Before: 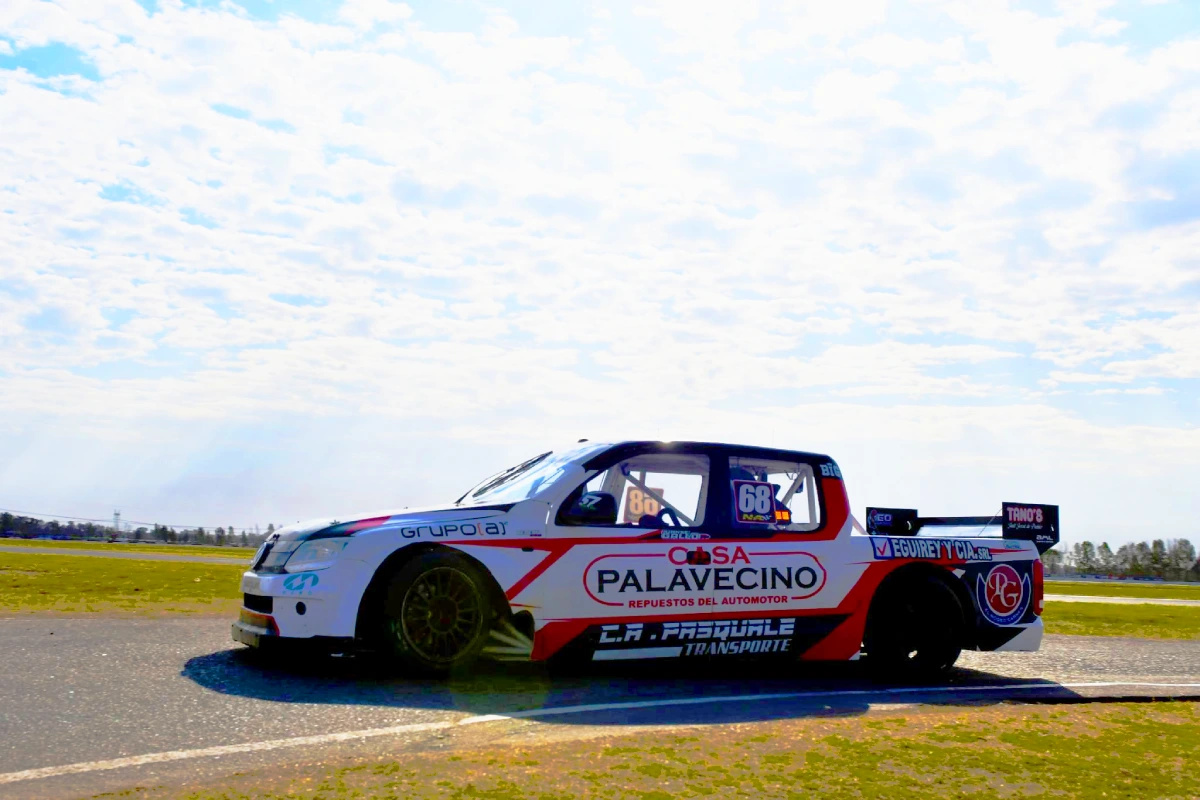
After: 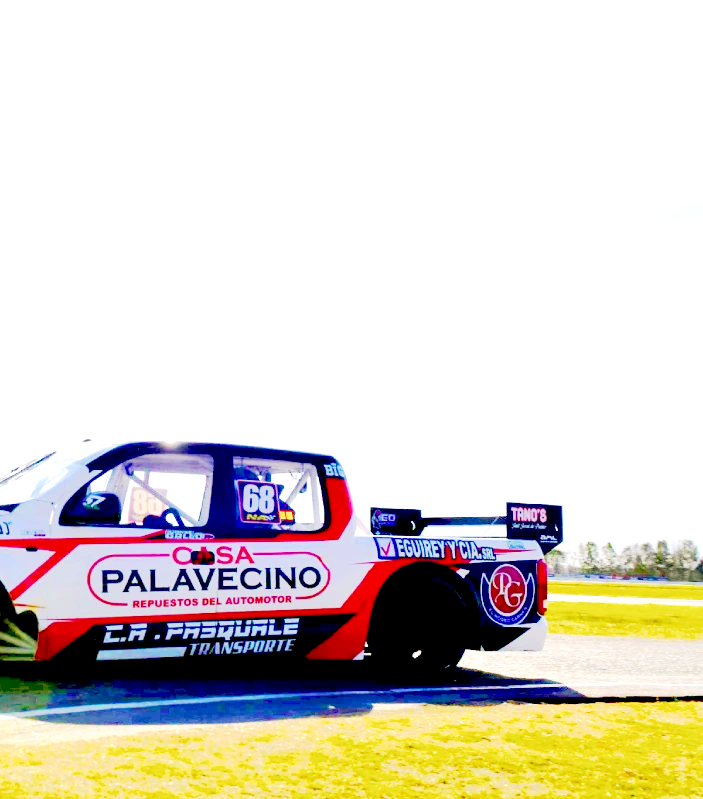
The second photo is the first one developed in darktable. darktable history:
color balance: lift [0.975, 0.993, 1, 1.015], gamma [1.1, 1, 1, 0.945], gain [1, 1.04, 1, 0.95]
exposure: black level correction 0, exposure 1.5 EV, compensate exposure bias true, compensate highlight preservation false
crop: left 41.402%
base curve: curves: ch0 [(0, 0) (0.088, 0.125) (0.176, 0.251) (0.354, 0.501) (0.613, 0.749) (1, 0.877)], preserve colors none
